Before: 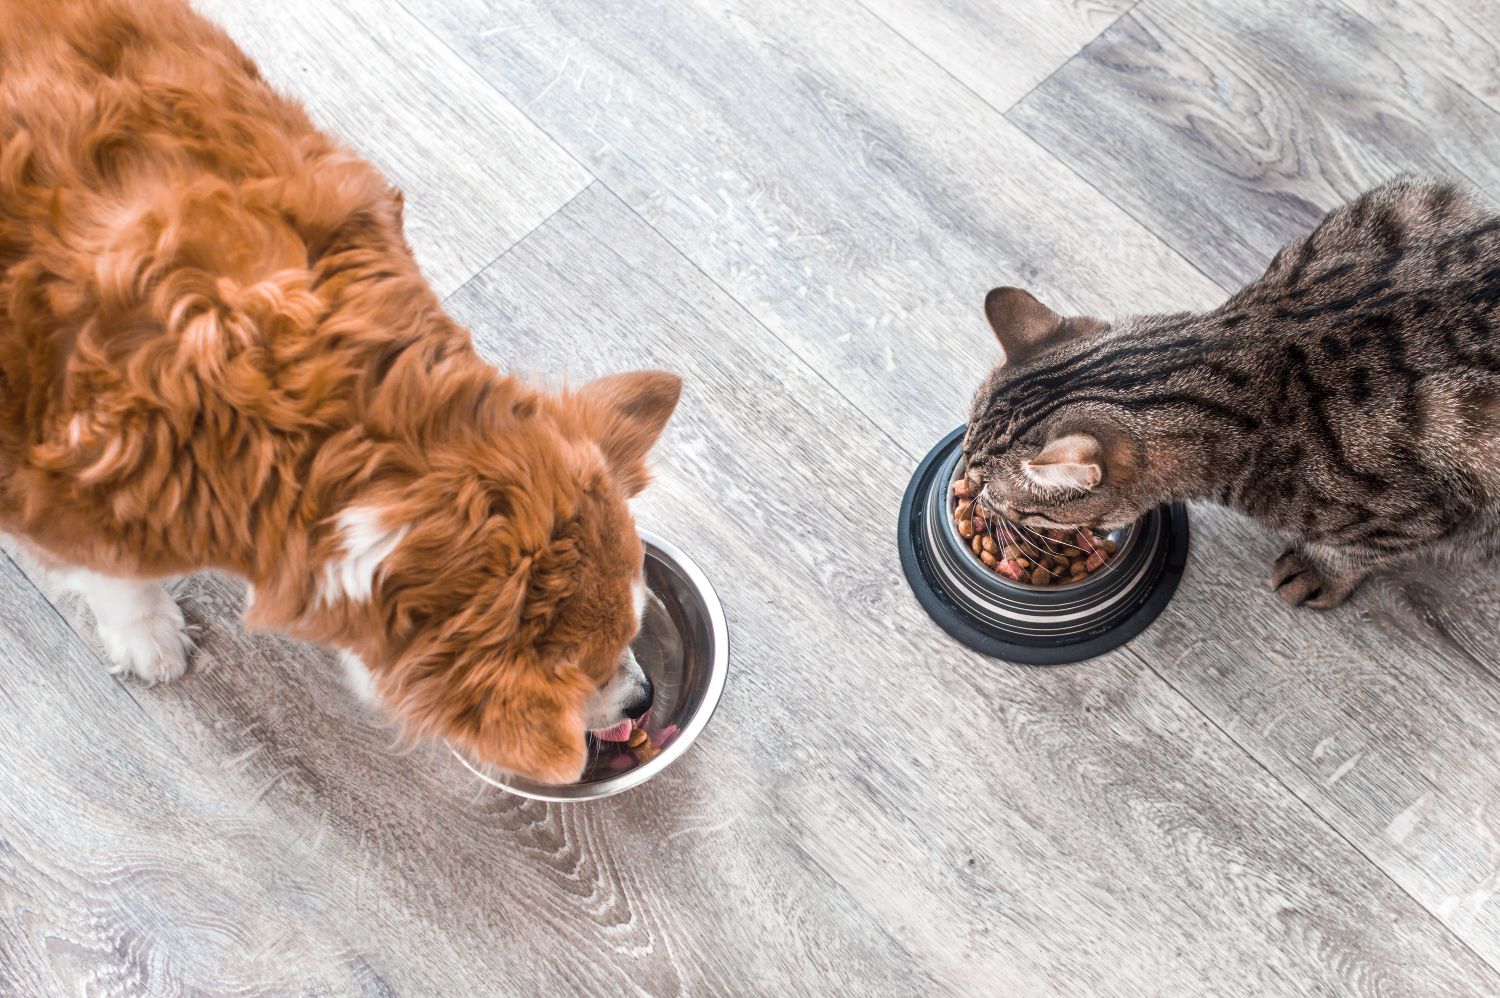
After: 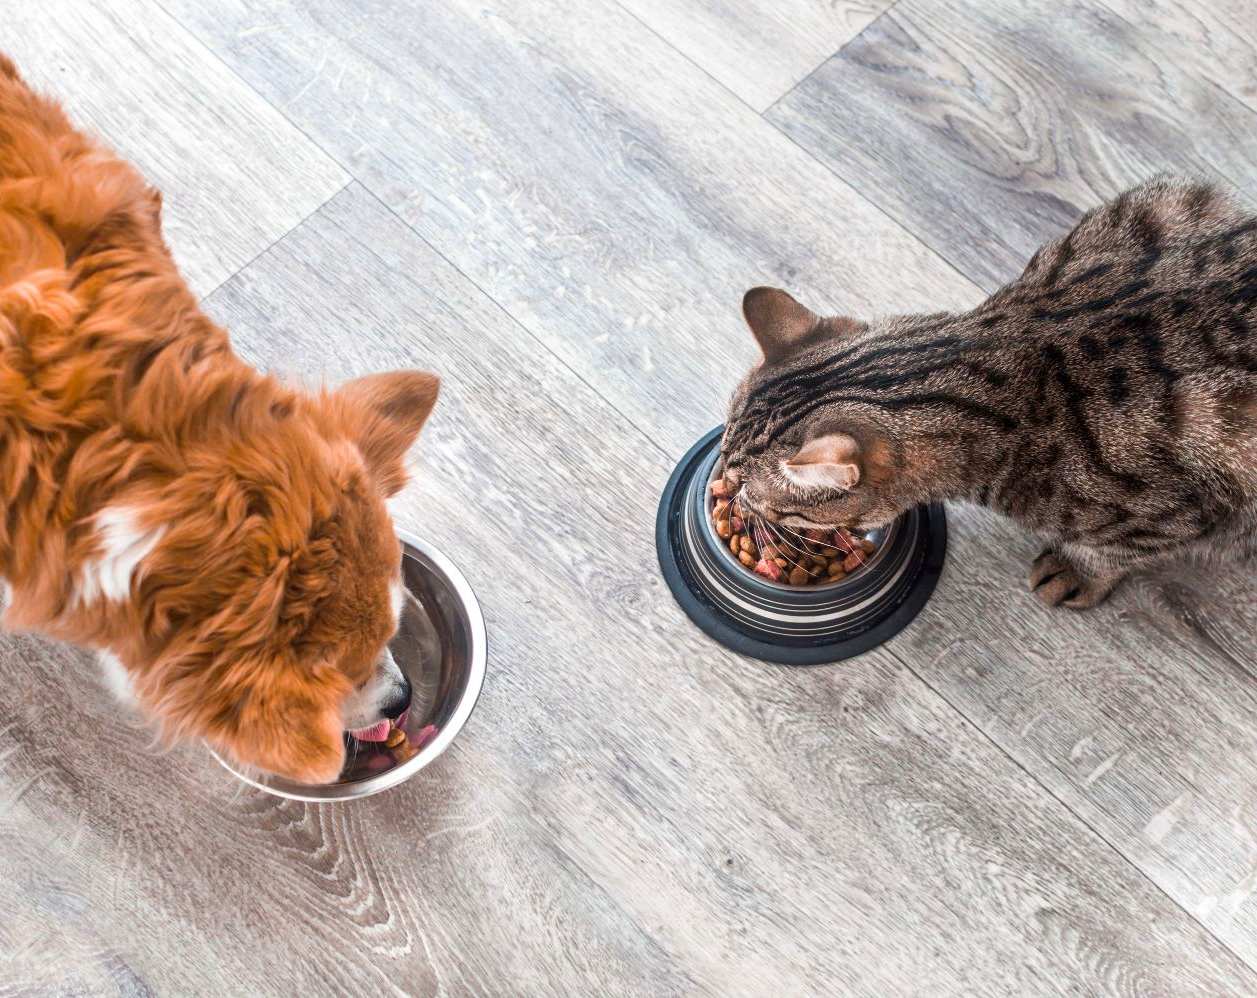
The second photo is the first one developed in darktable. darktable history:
crop: left 16.145%
color contrast: green-magenta contrast 1.2, blue-yellow contrast 1.2
